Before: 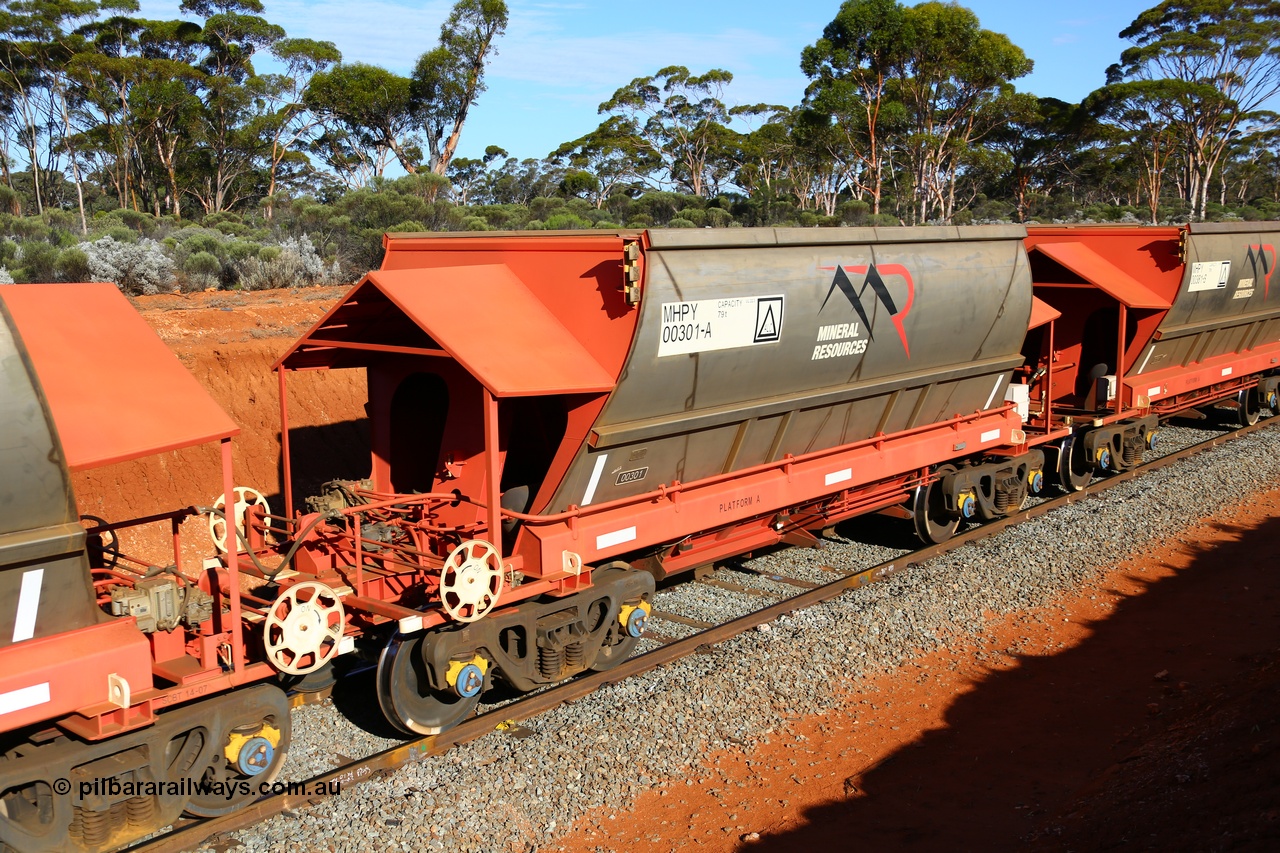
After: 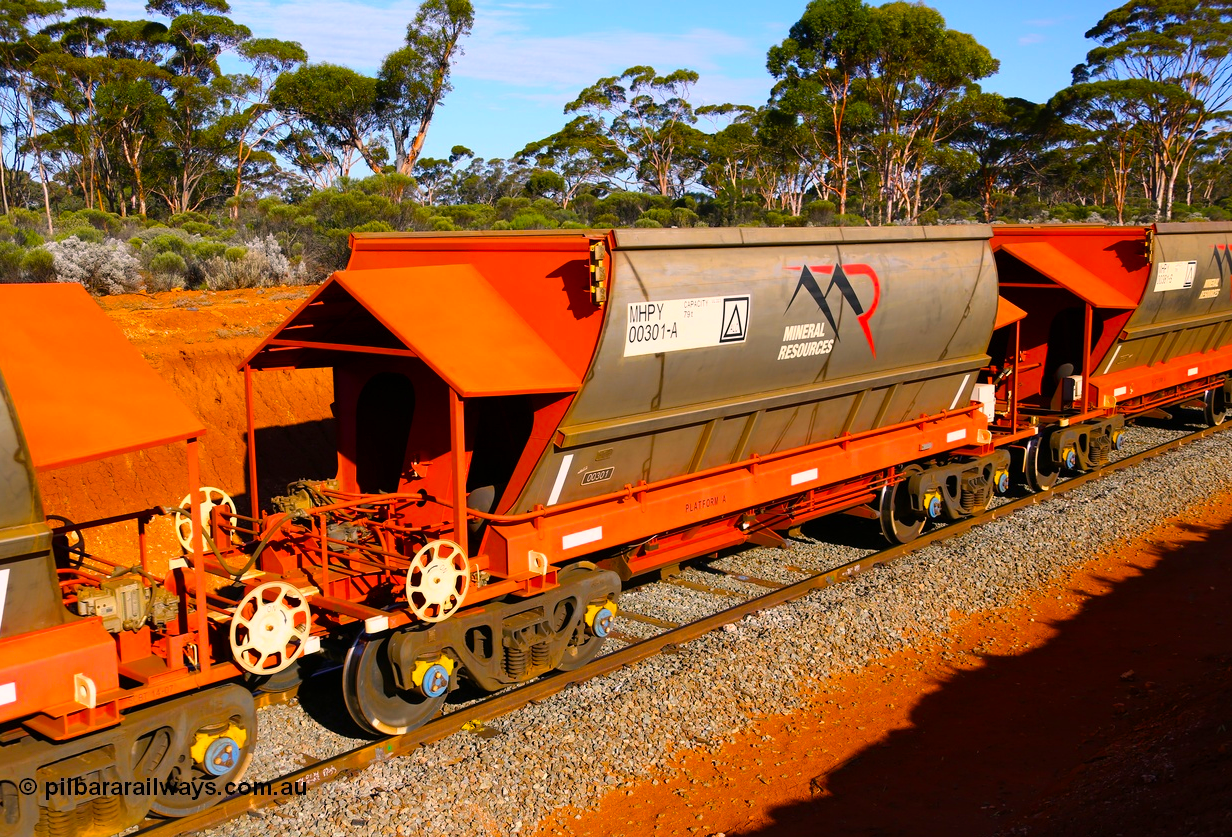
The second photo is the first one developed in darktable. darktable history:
color balance rgb: linear chroma grading › global chroma 23.101%, perceptual saturation grading › global saturation 29.367%
color correction: highlights a* 12.38, highlights b* 5.58
crop and rotate: left 2.687%, right 1.012%, bottom 1.836%
